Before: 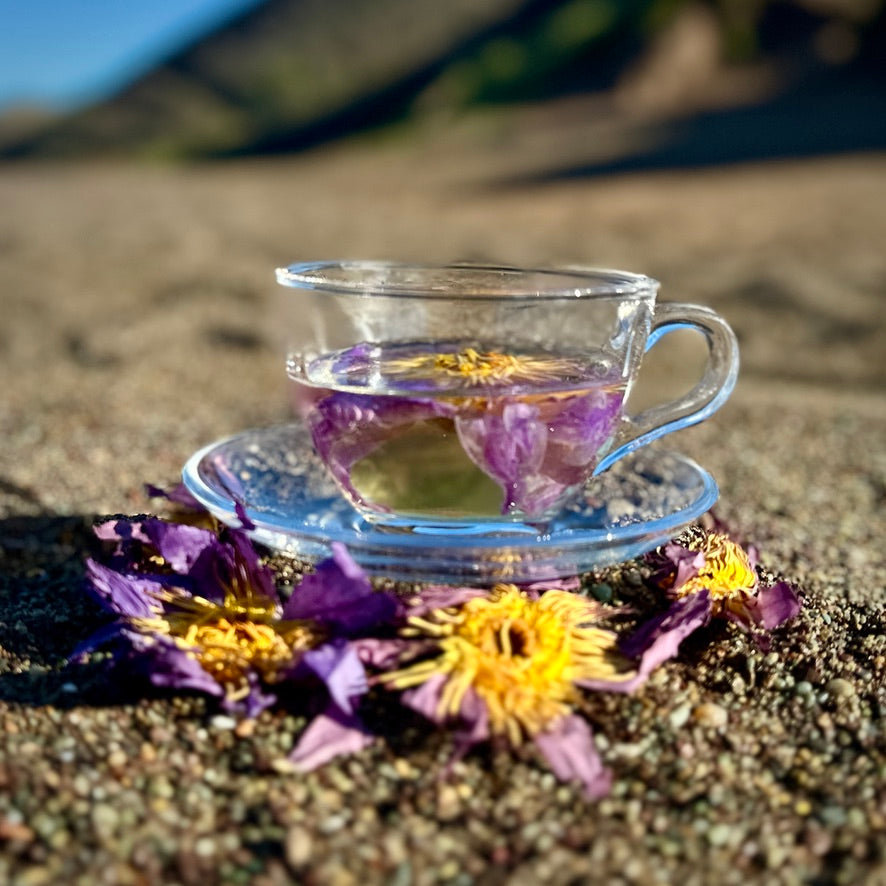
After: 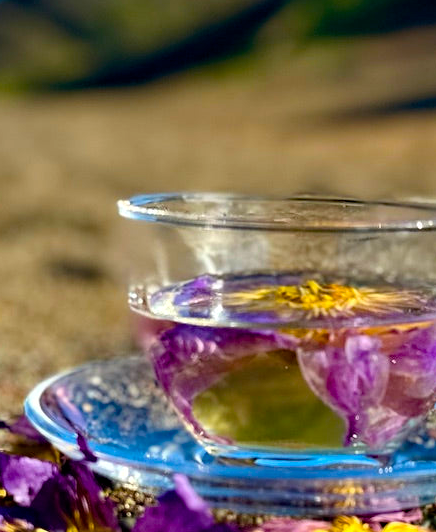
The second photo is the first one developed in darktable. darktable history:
color balance rgb: perceptual saturation grading › global saturation 25%, global vibrance 20%
crop: left 17.835%, top 7.675%, right 32.881%, bottom 32.213%
haze removal: compatibility mode true, adaptive false
